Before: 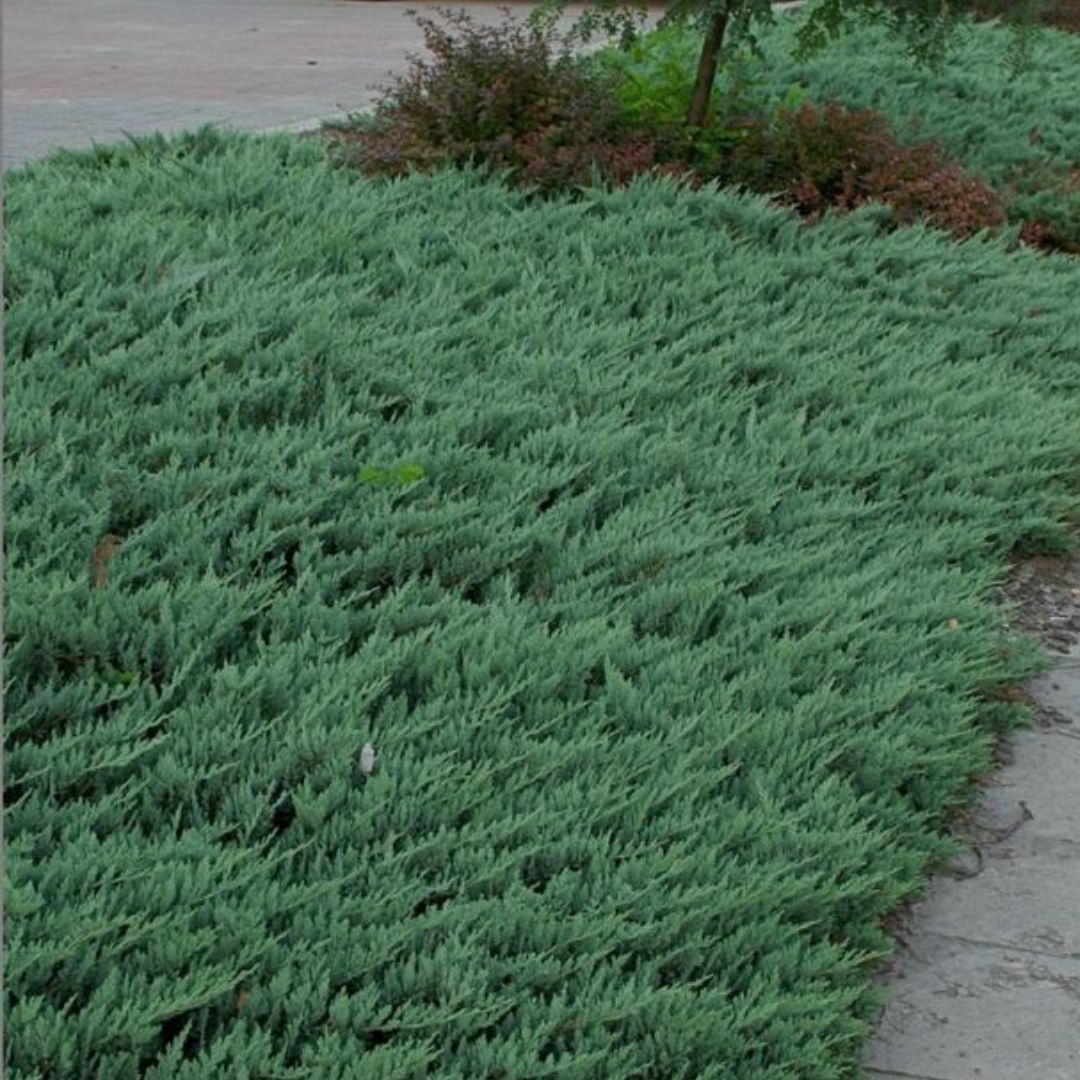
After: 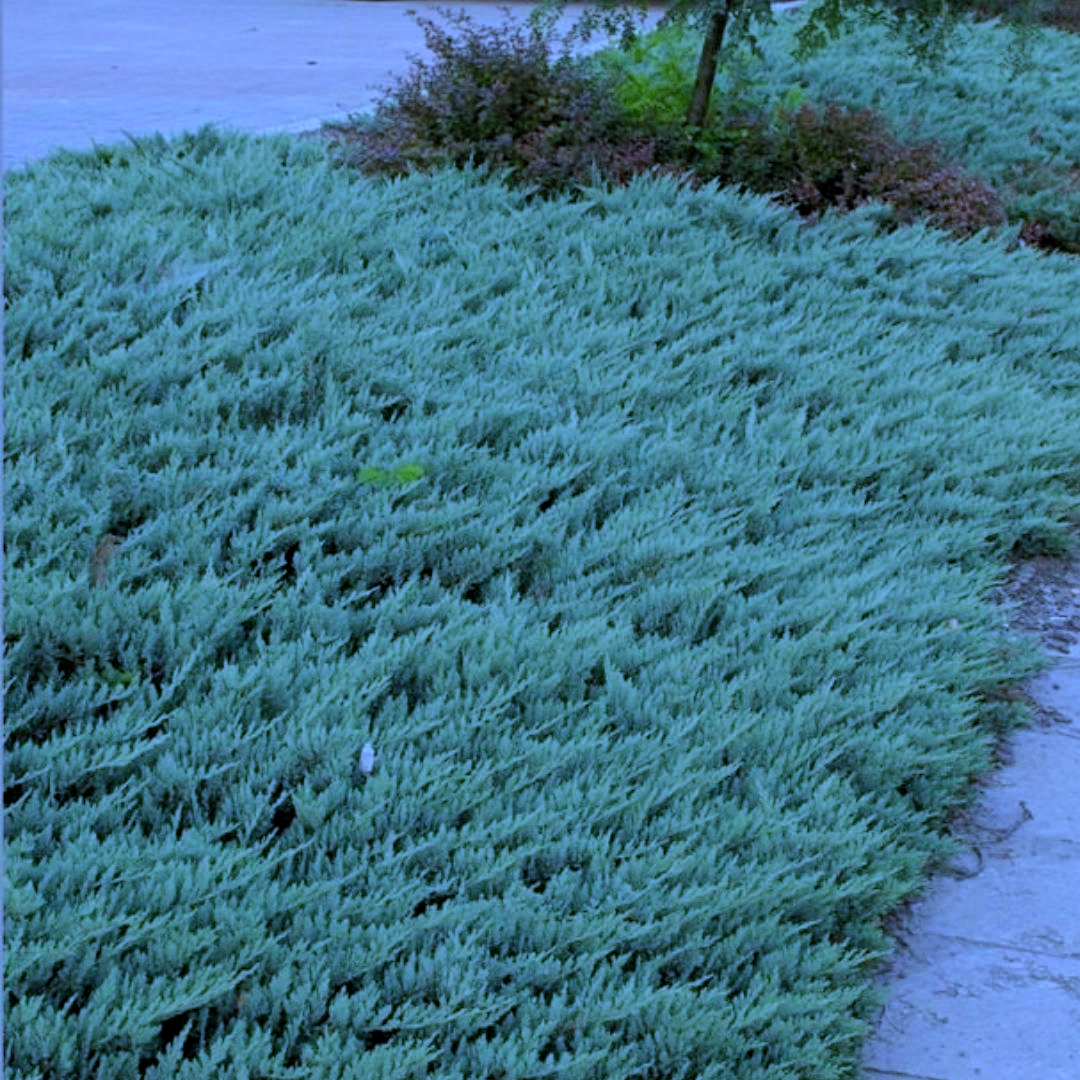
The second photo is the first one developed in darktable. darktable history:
filmic rgb: middle gray luminance 18.42%, black relative exposure -9 EV, white relative exposure 3.75 EV, threshold 6 EV, target black luminance 0%, hardness 4.85, latitude 67.35%, contrast 0.955, highlights saturation mix 20%, shadows ↔ highlights balance 21.36%, add noise in highlights 0, preserve chrominance luminance Y, color science v3 (2019), use custom middle-gray values true, iterations of high-quality reconstruction 0, contrast in highlights soft, enable highlight reconstruction true
exposure: exposure 0.426 EV, compensate highlight preservation false
white balance: red 0.766, blue 1.537
